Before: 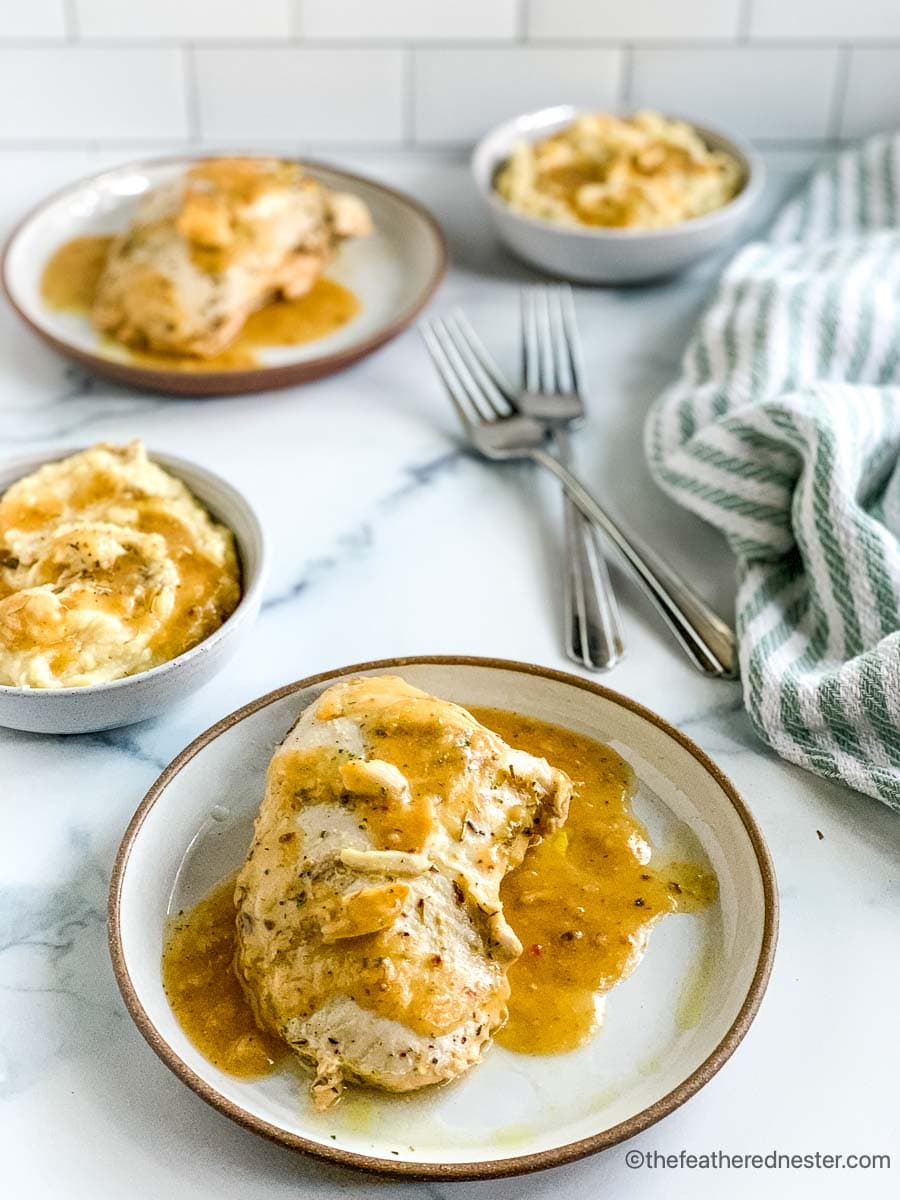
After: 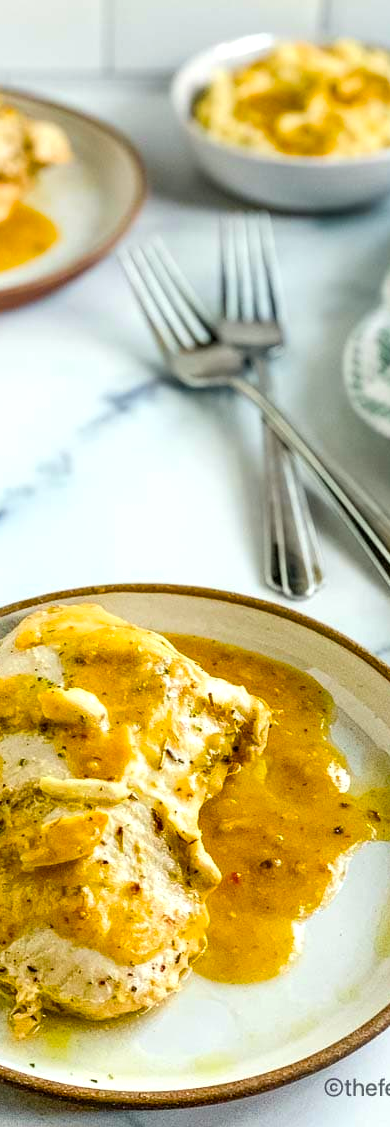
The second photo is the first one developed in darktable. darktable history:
color correction: highlights a* -2.68, highlights b* 2.57
color balance rgb: perceptual saturation grading › global saturation 34.05%, global vibrance 5.56%
crop: left 33.452%, top 6.025%, right 23.155%
exposure: exposure 0.161 EV, compensate highlight preservation false
